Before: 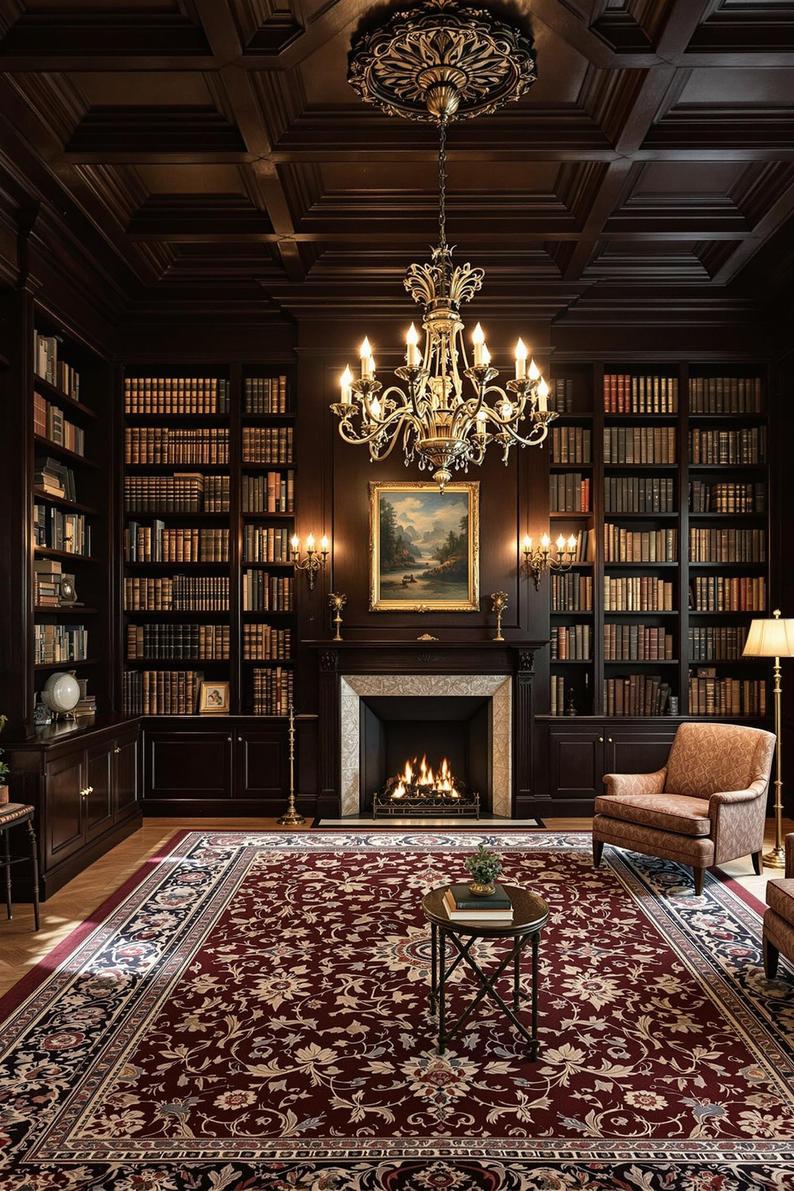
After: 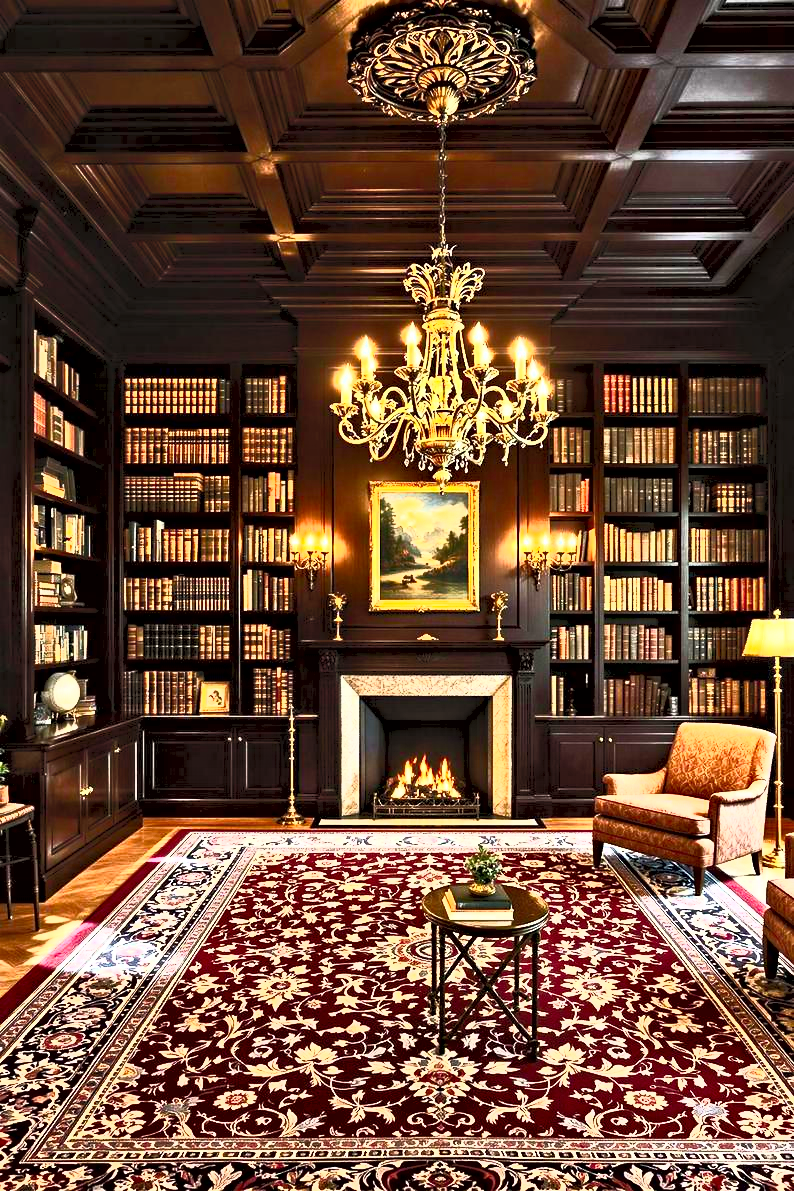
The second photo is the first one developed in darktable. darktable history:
tone equalizer: on, module defaults
contrast brightness saturation: contrast 0.988, brightness 0.993, saturation 0.988
contrast equalizer: octaves 7, y [[0.511, 0.558, 0.631, 0.632, 0.559, 0.512], [0.5 ×6], [0.507, 0.559, 0.627, 0.644, 0.647, 0.647], [0 ×6], [0 ×6]]
